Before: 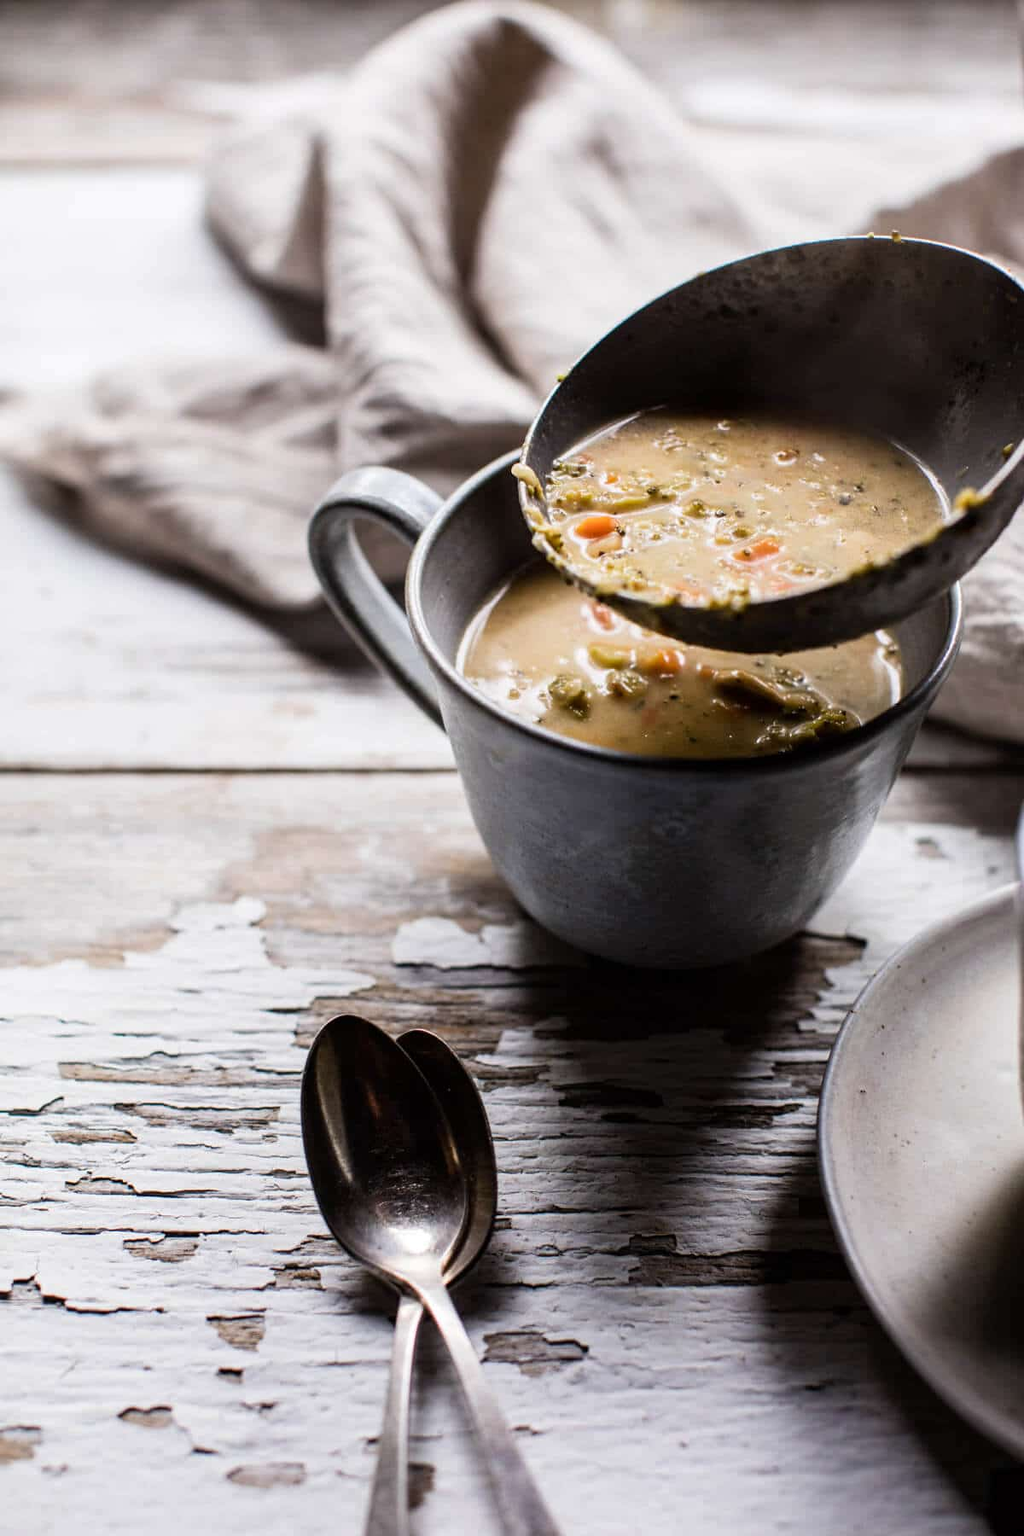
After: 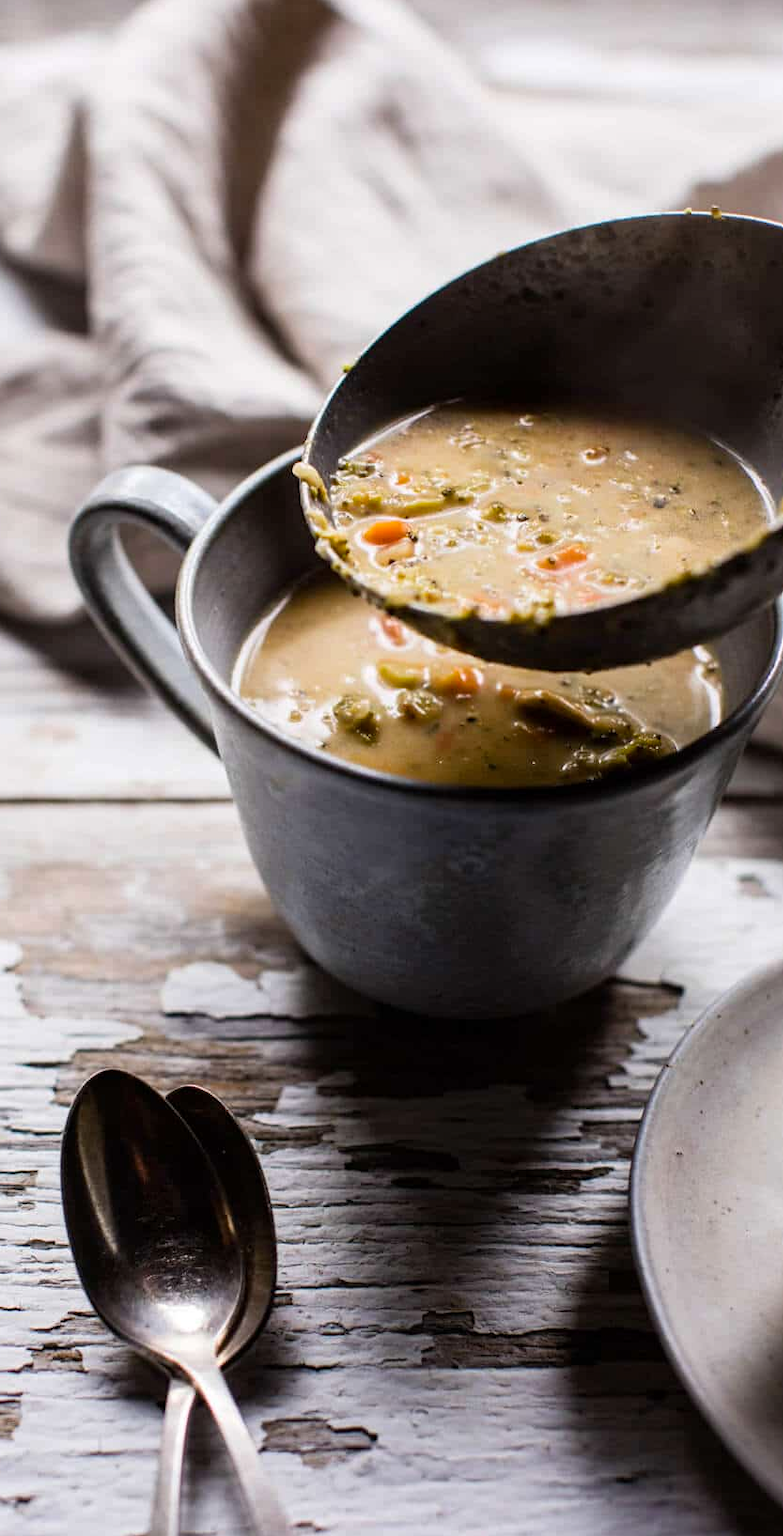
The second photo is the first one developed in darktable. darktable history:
crop and rotate: left 24.034%, top 2.838%, right 6.406%, bottom 6.299%
color balance rgb: perceptual saturation grading › global saturation 10%, global vibrance 10%
